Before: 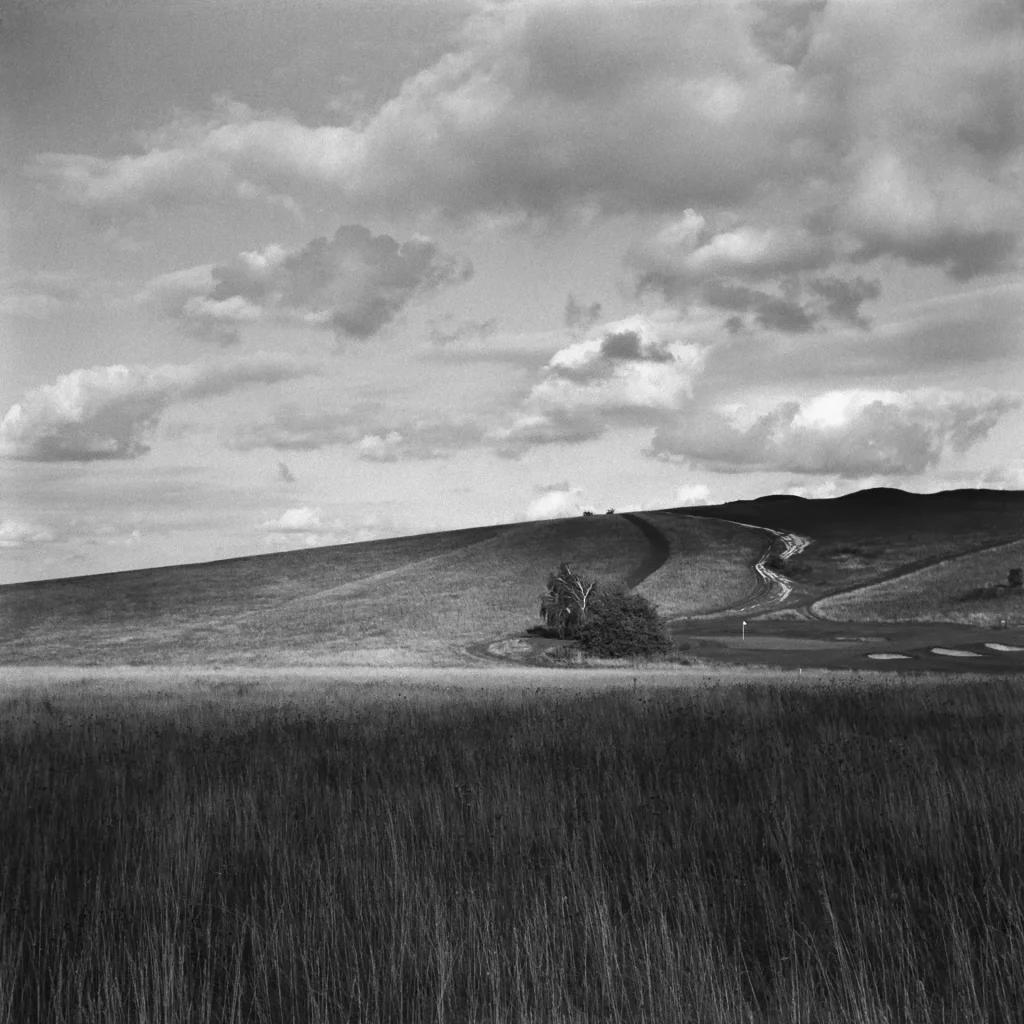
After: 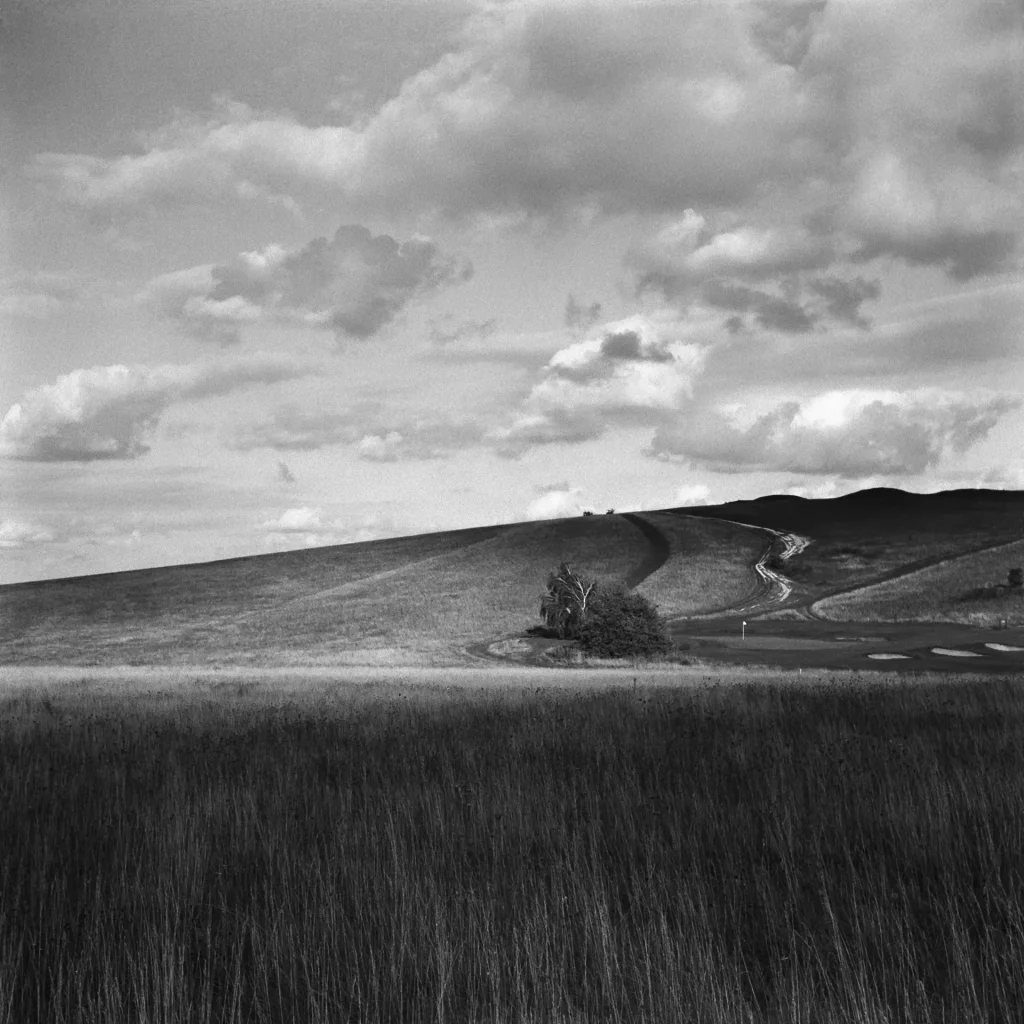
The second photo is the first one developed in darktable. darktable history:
shadows and highlights: shadows -30, highlights 30
